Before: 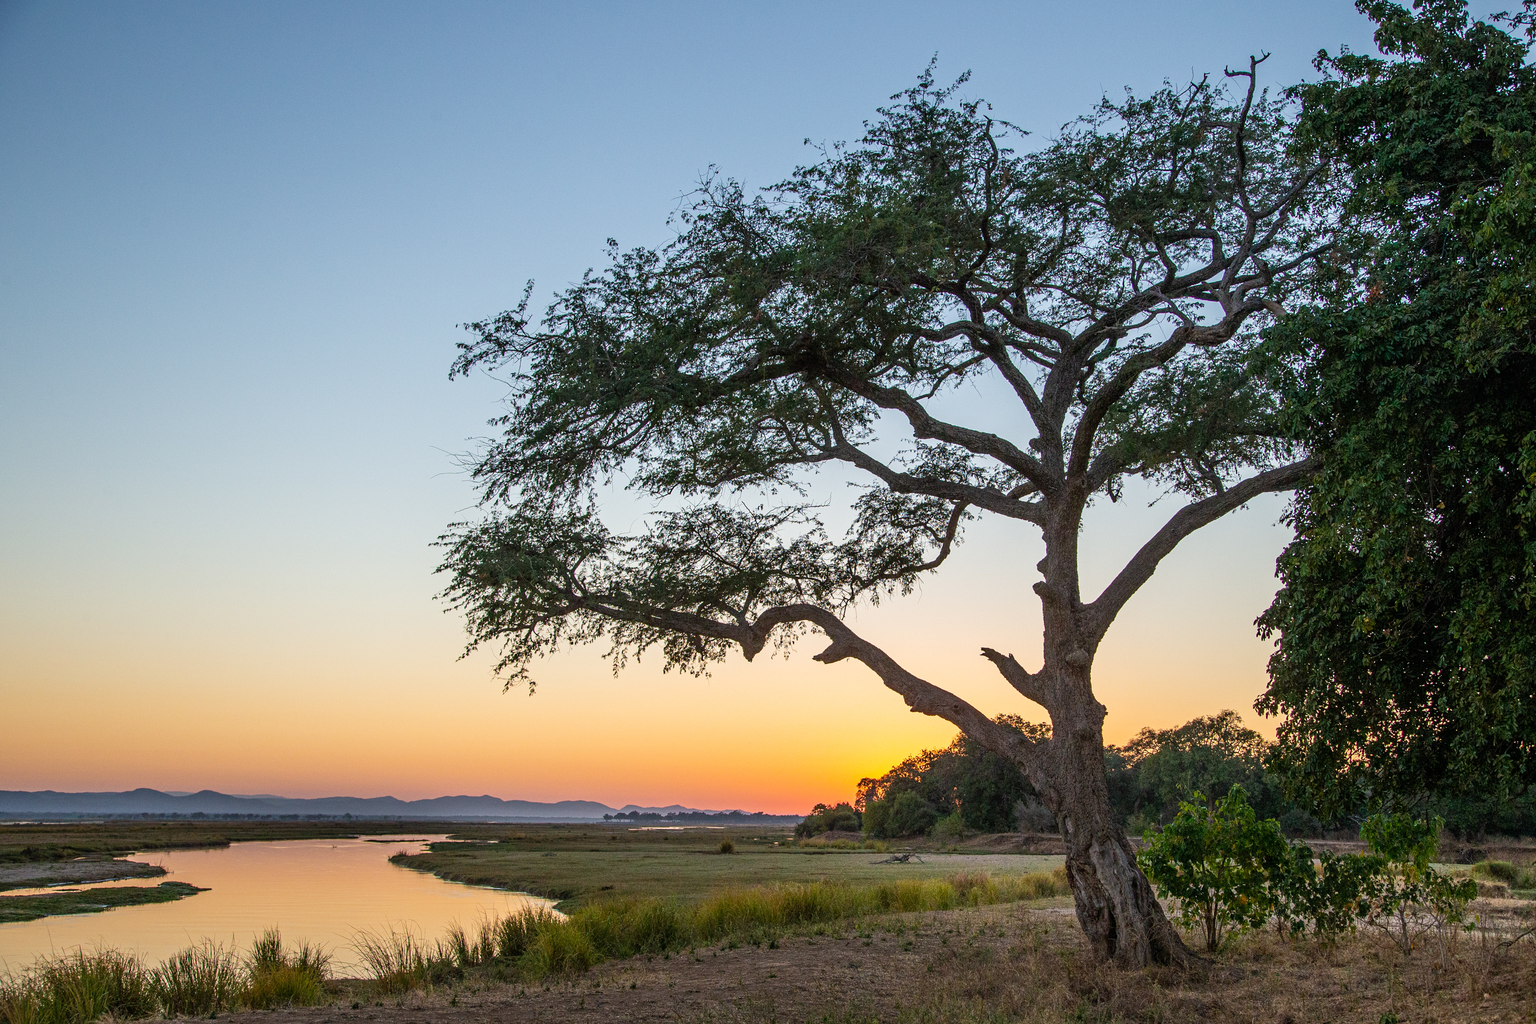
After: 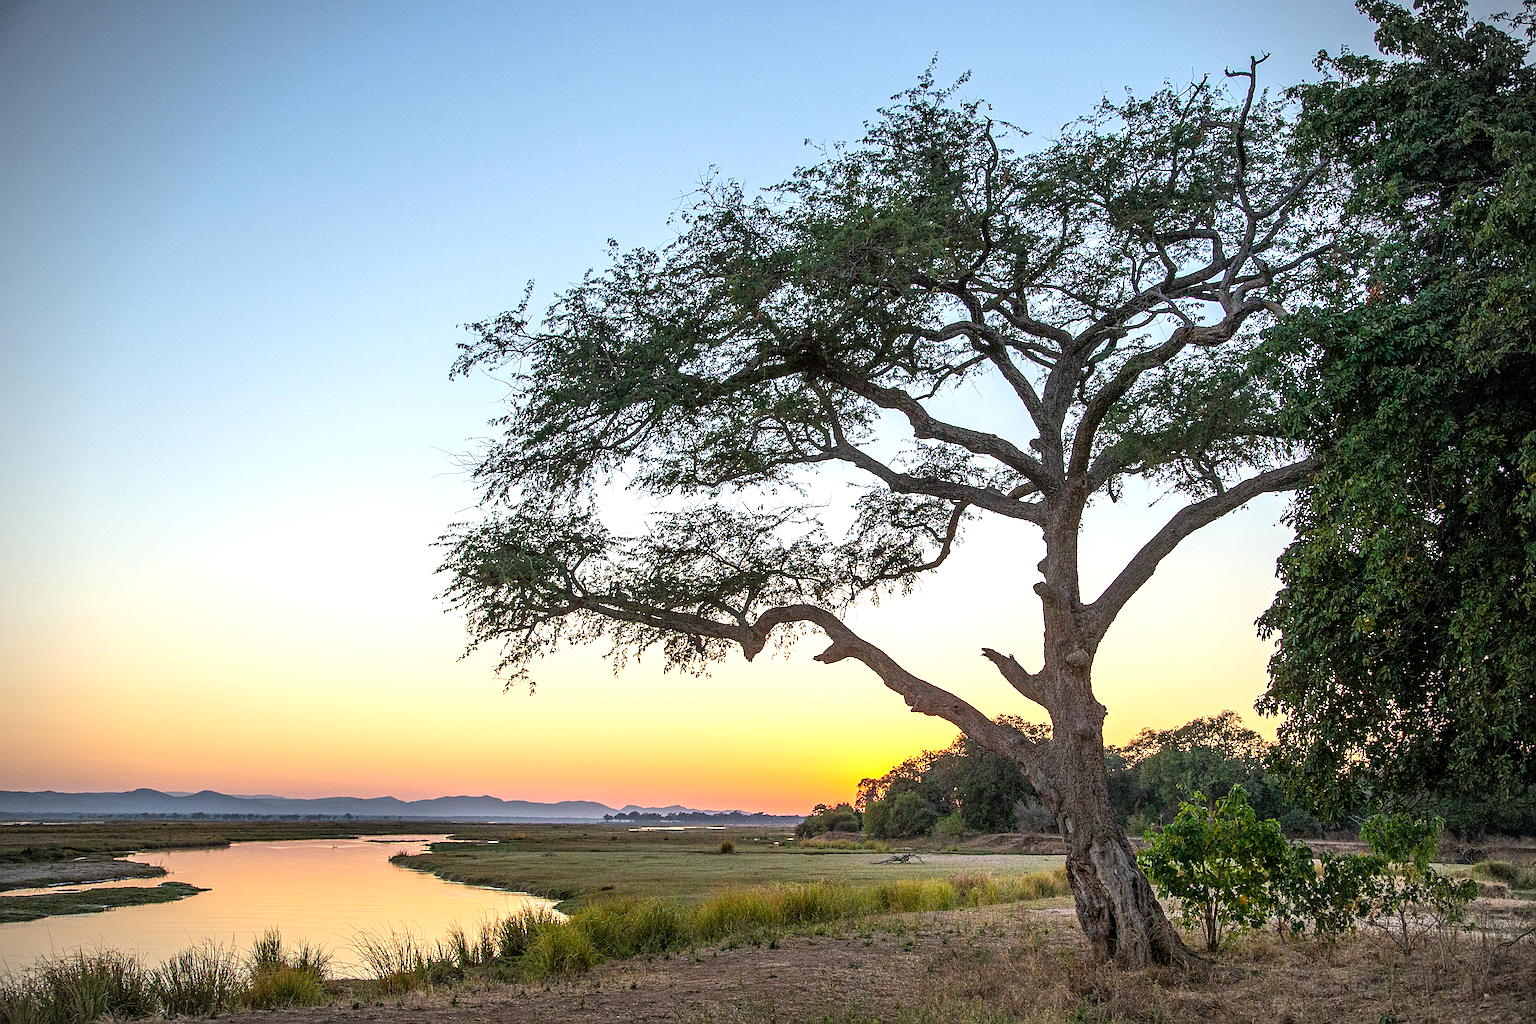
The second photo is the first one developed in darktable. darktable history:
exposure: exposure 0.608 EV, compensate highlight preservation false
vignetting: fall-off start 88.4%, fall-off radius 43.31%, width/height ratio 1.165, unbound false
sharpen: on, module defaults
local contrast: highlights 100%, shadows 99%, detail 119%, midtone range 0.2
